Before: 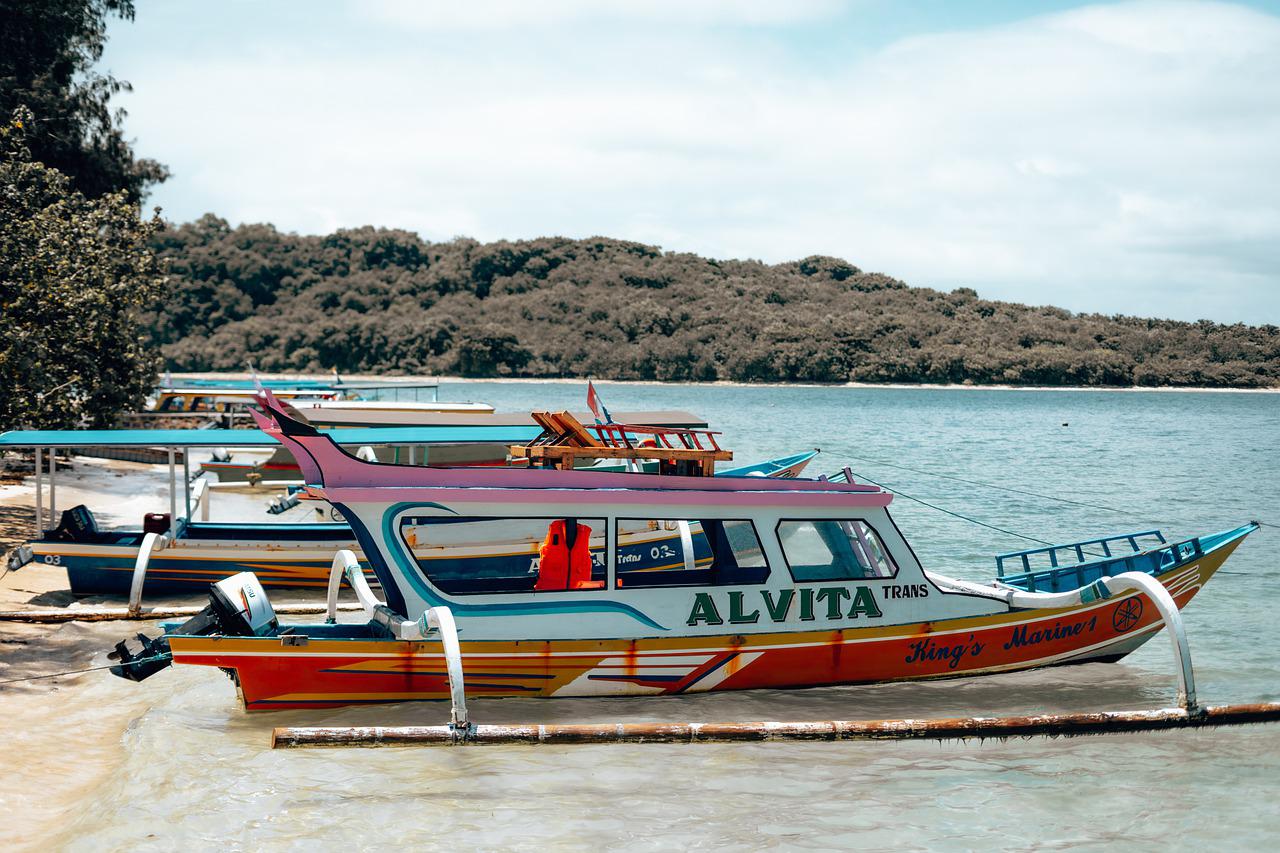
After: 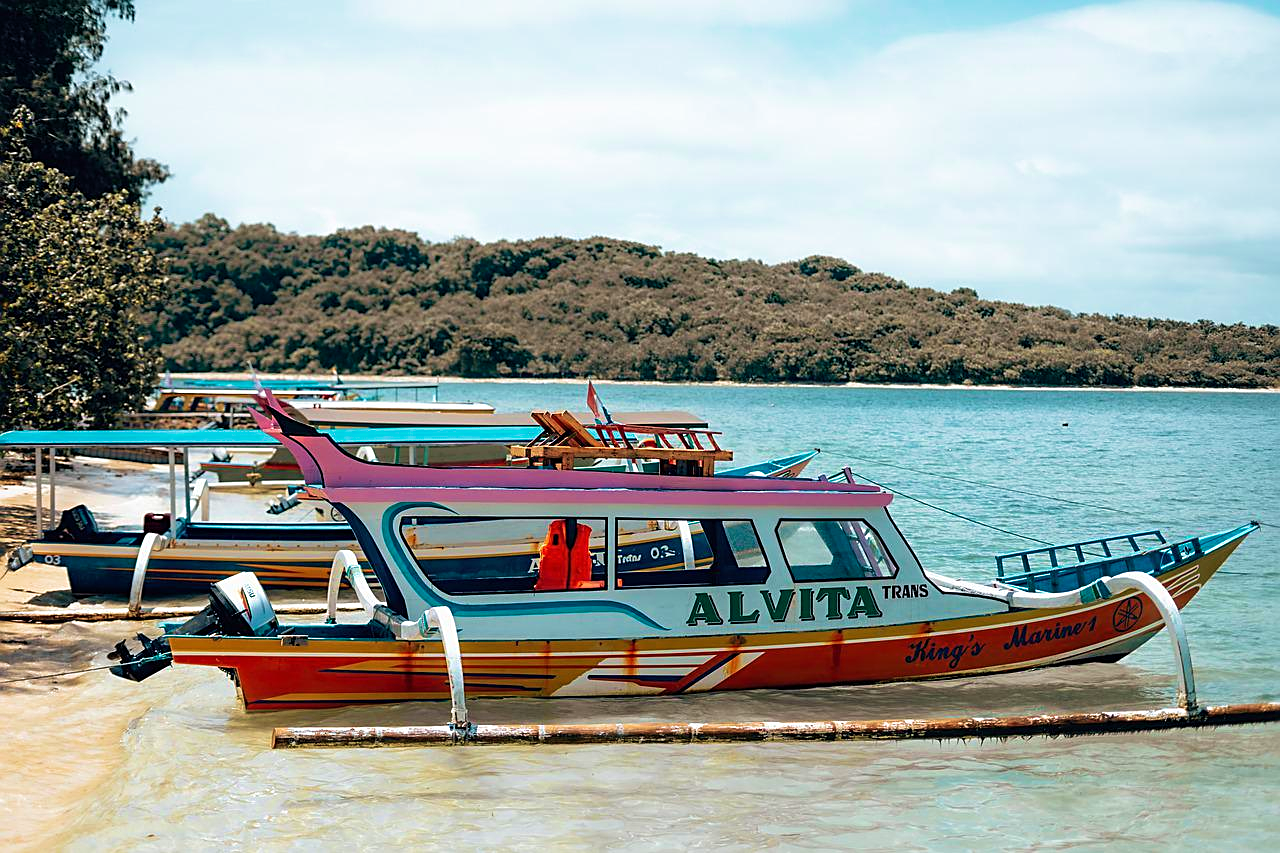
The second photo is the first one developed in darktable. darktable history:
velvia: strength 56.22%
sharpen: on, module defaults
